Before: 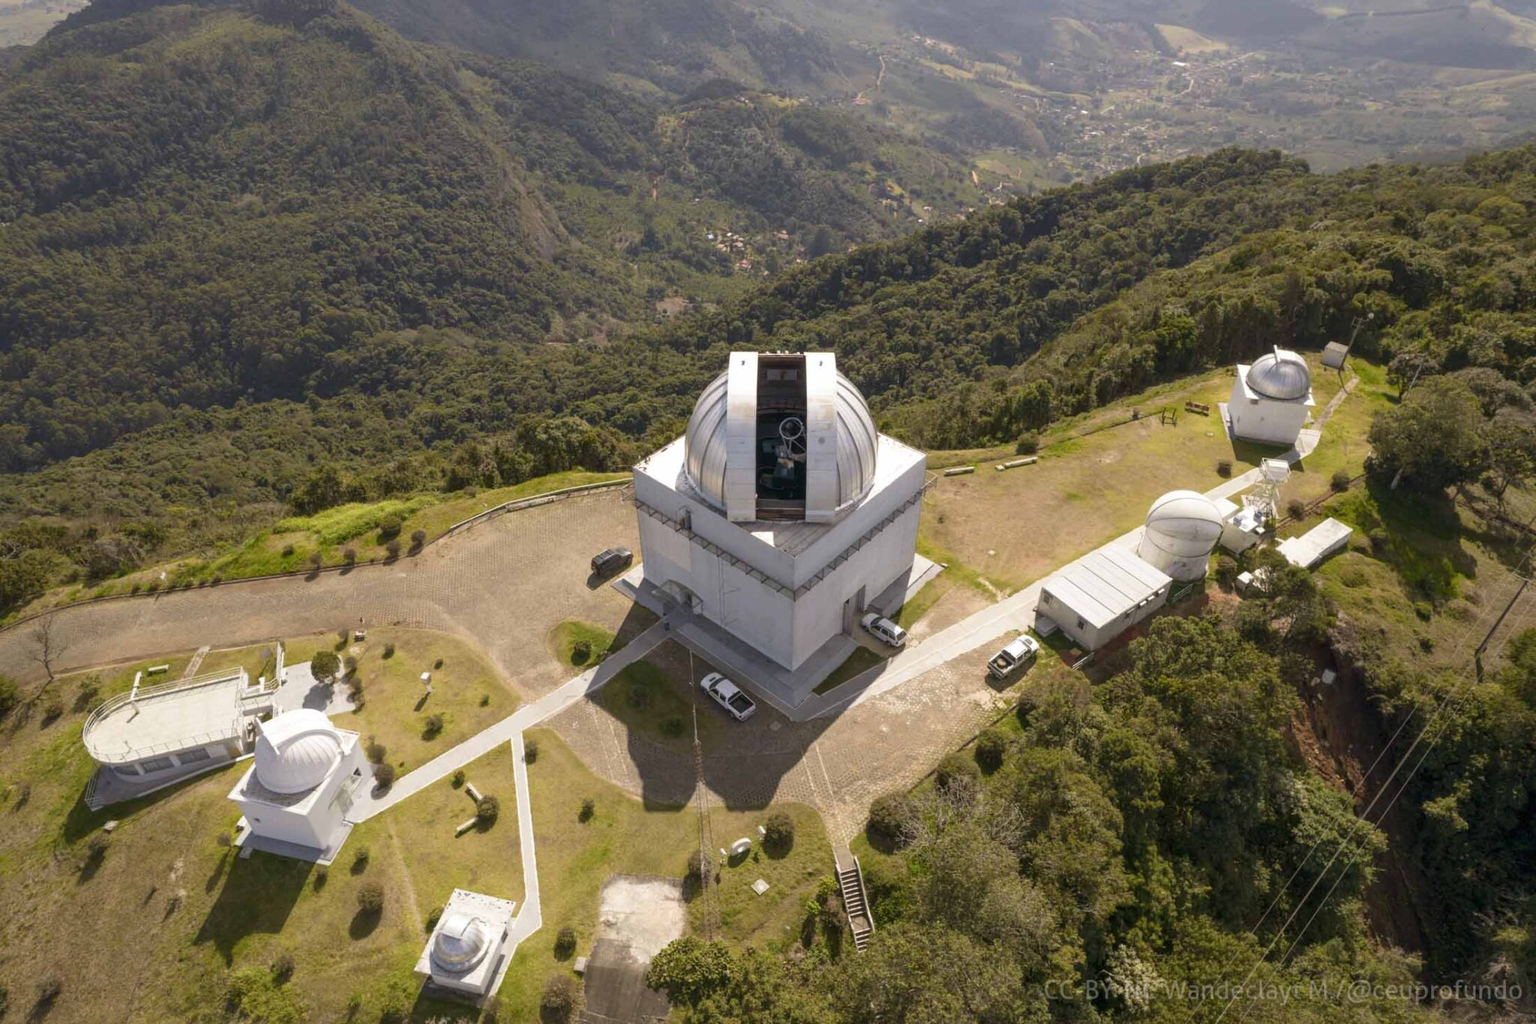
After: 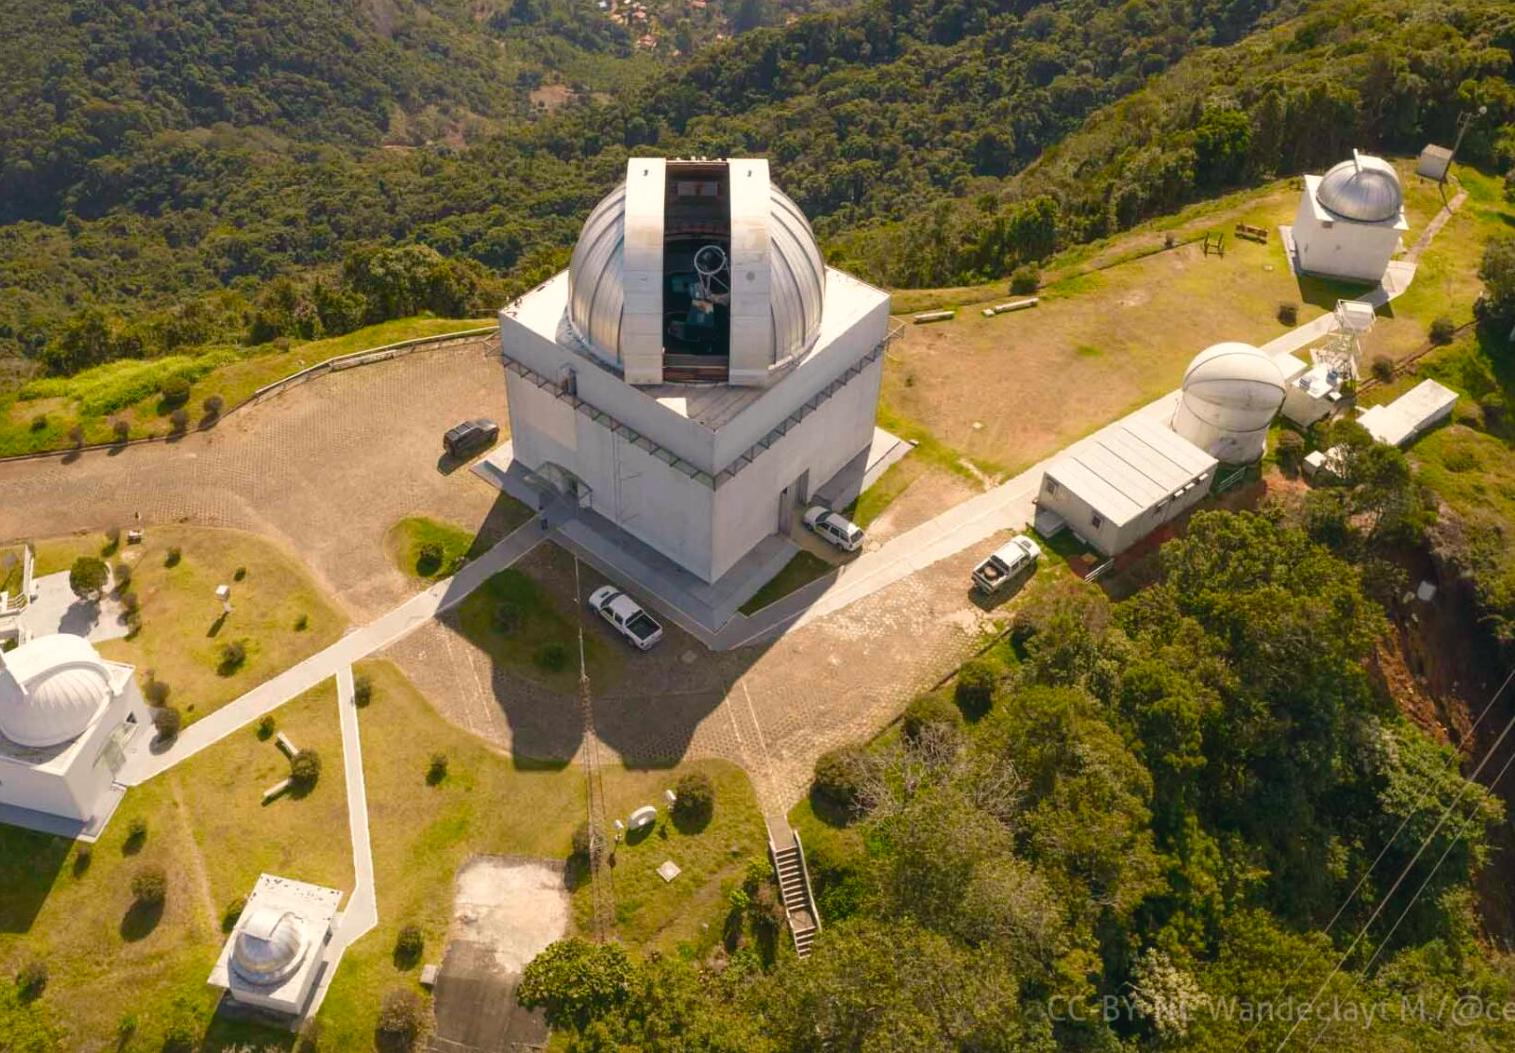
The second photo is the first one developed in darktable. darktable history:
crop: left 16.871%, top 22.857%, right 9.116%
color balance rgb: shadows lift › chroma 2%, shadows lift › hue 219.6°, power › hue 313.2°, highlights gain › chroma 3%, highlights gain › hue 75.6°, global offset › luminance 0.5%, perceptual saturation grading › global saturation 15.33%, perceptual saturation grading › highlights -19.33%, perceptual saturation grading › shadows 20%, global vibrance 20%
